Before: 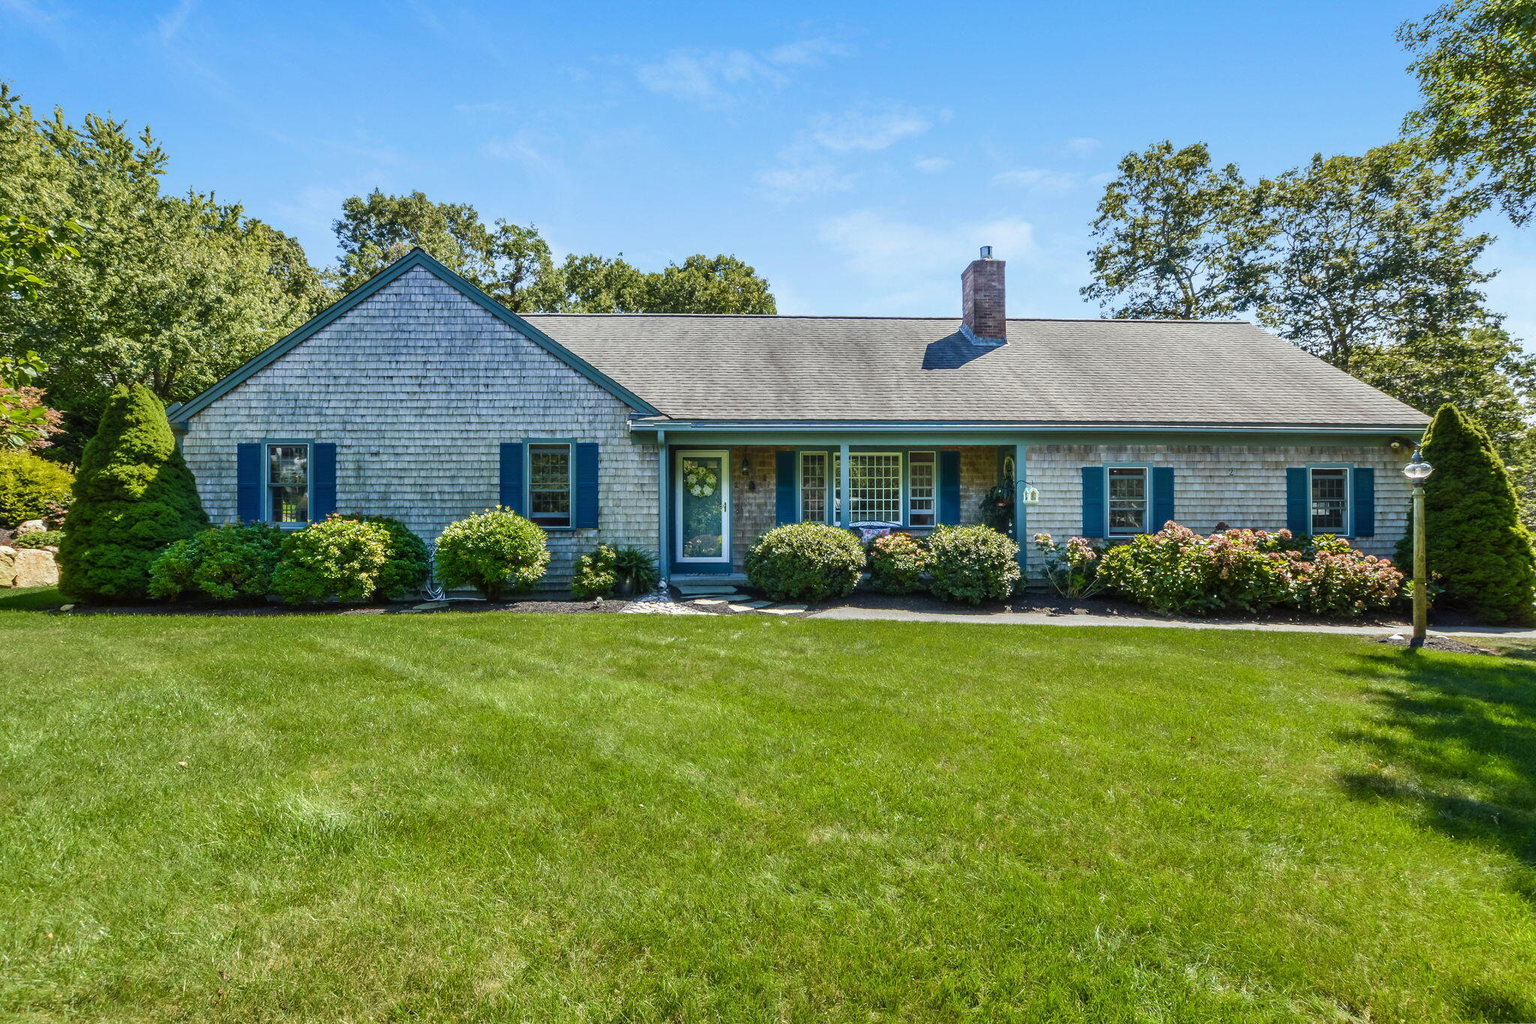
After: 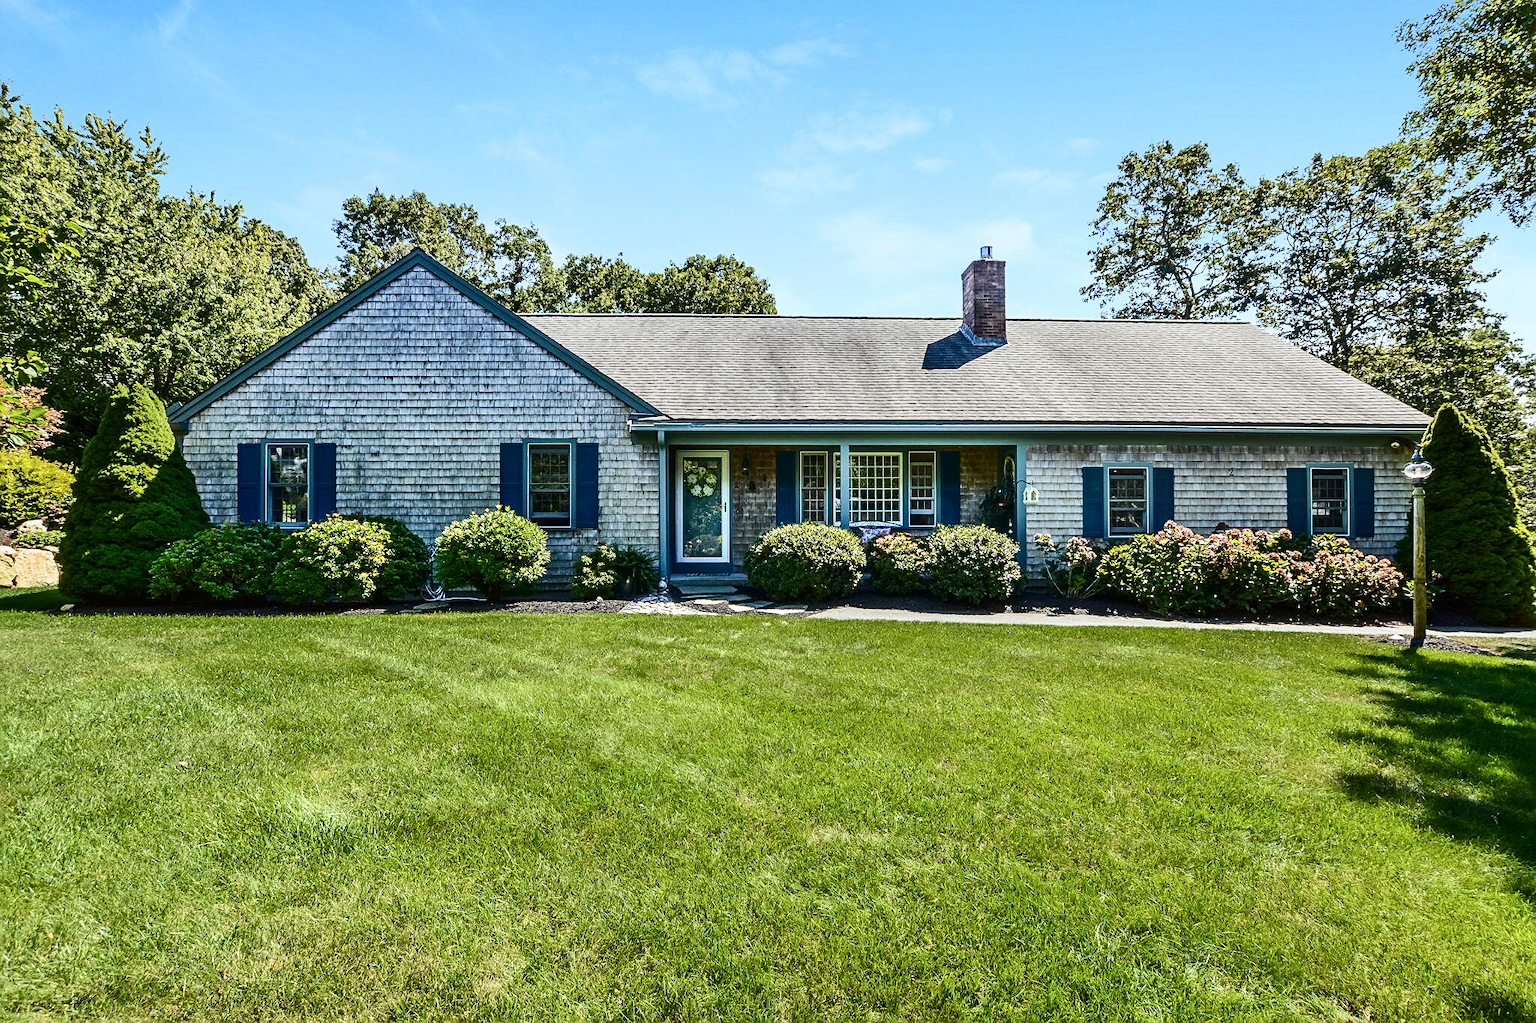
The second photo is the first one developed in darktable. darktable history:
sharpen: on, module defaults
contrast brightness saturation: contrast 0.295
